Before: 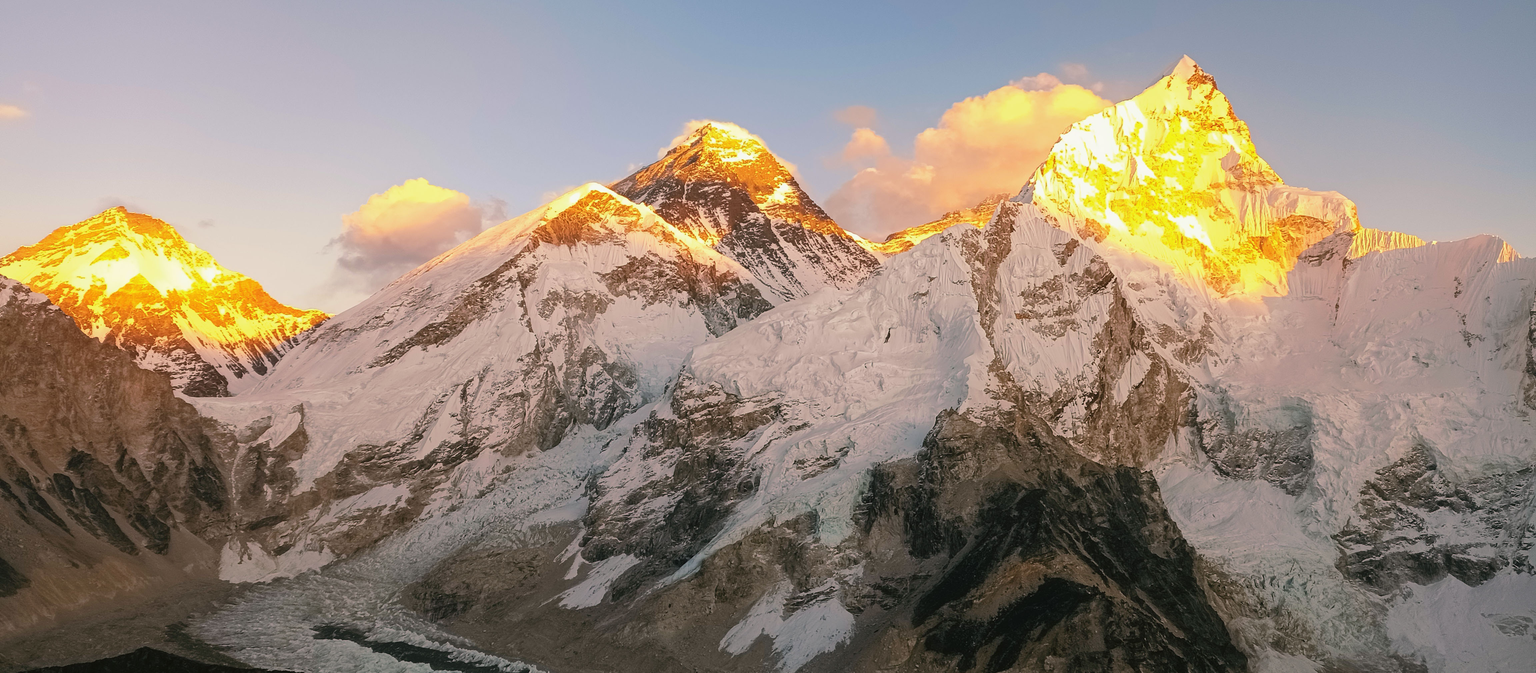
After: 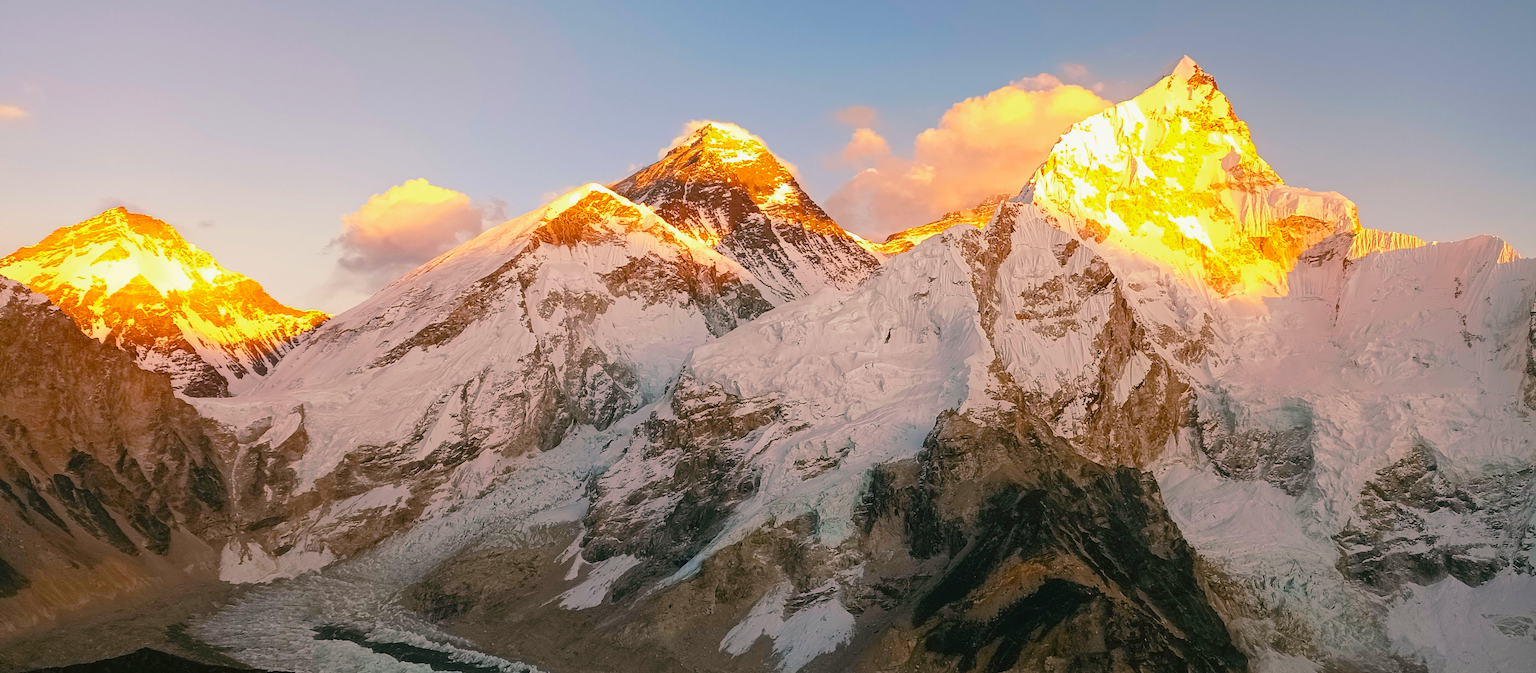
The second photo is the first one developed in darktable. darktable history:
color balance rgb: perceptual saturation grading › global saturation 20%, perceptual saturation grading › highlights -24.977%, perceptual saturation grading › shadows 26.159%
